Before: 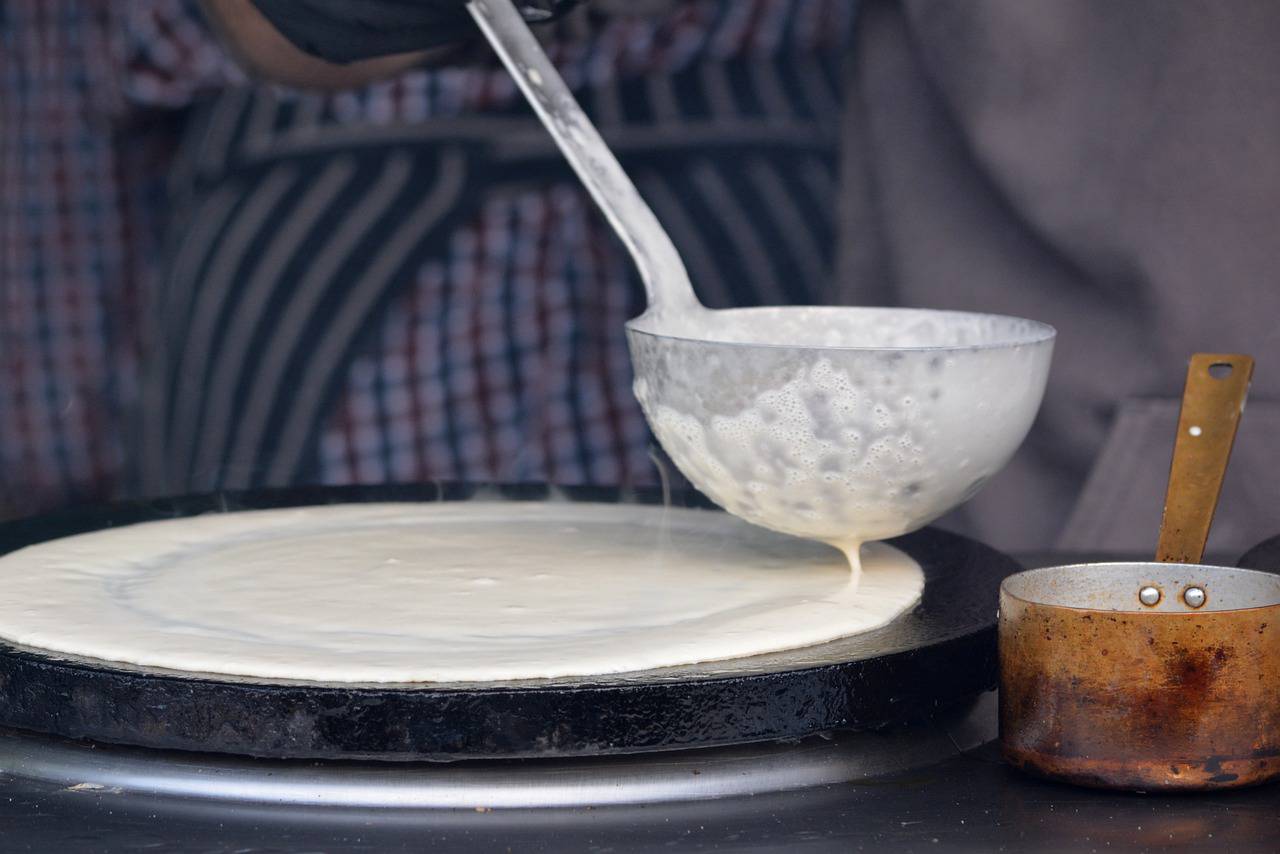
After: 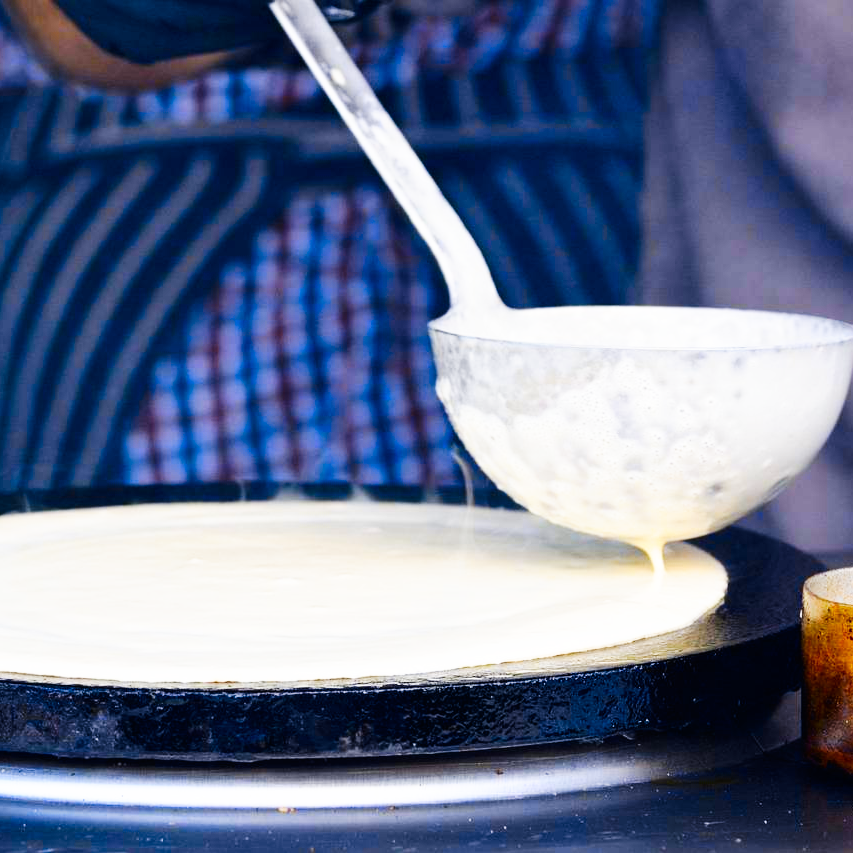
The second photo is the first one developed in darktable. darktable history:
crop and rotate: left 15.446%, right 17.836%
contrast brightness saturation: contrast 0.03, brightness -0.04
color contrast: green-magenta contrast 1.12, blue-yellow contrast 1.95, unbound 0
base curve: curves: ch0 [(0, 0) (0.007, 0.004) (0.027, 0.03) (0.046, 0.07) (0.207, 0.54) (0.442, 0.872) (0.673, 0.972) (1, 1)], preserve colors none
